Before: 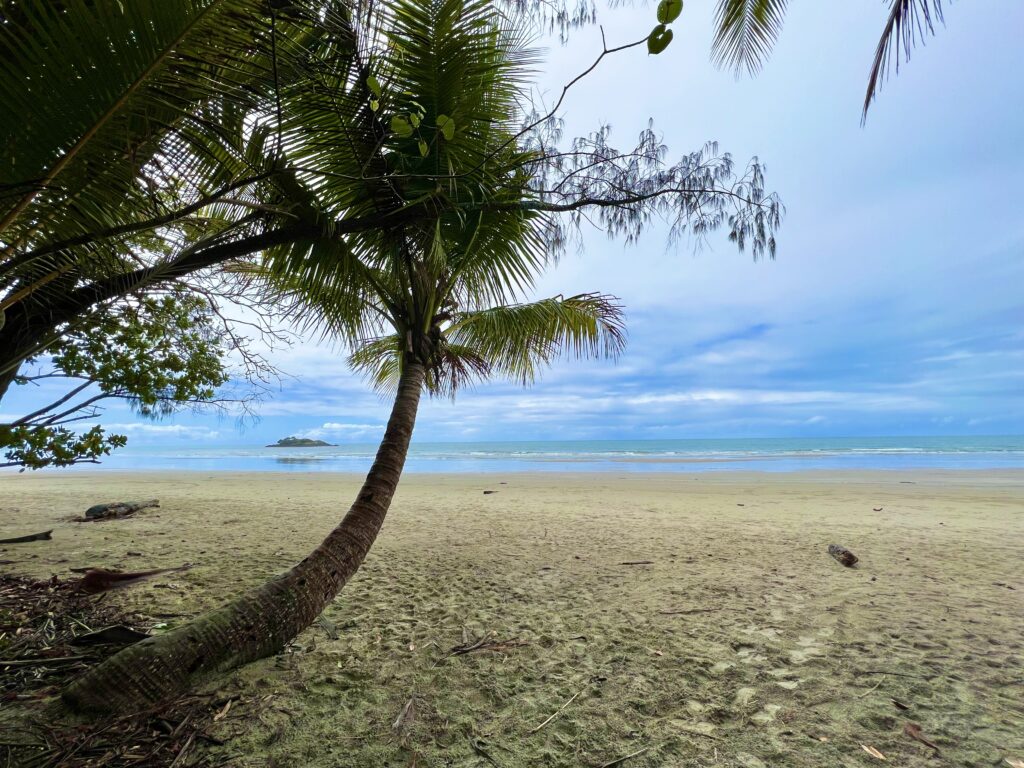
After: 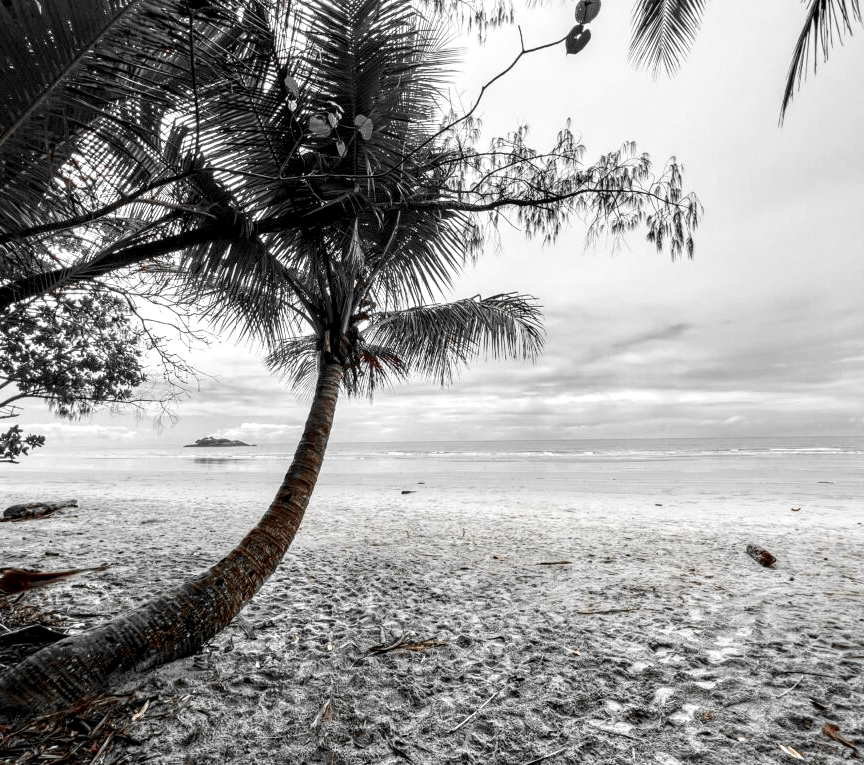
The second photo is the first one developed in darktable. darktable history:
contrast brightness saturation: contrast 0.2, brightness 0.16, saturation 0.22
color zones: curves: ch0 [(0, 0.497) (0.096, 0.361) (0.221, 0.538) (0.429, 0.5) (0.571, 0.5) (0.714, 0.5) (0.857, 0.5) (1, 0.497)]; ch1 [(0, 0.5) (0.143, 0.5) (0.257, -0.002) (0.429, 0.04) (0.571, -0.001) (0.714, -0.015) (0.857, 0.024) (1, 0.5)]
crop: left 8.026%, right 7.374%
local contrast: detail 160%
